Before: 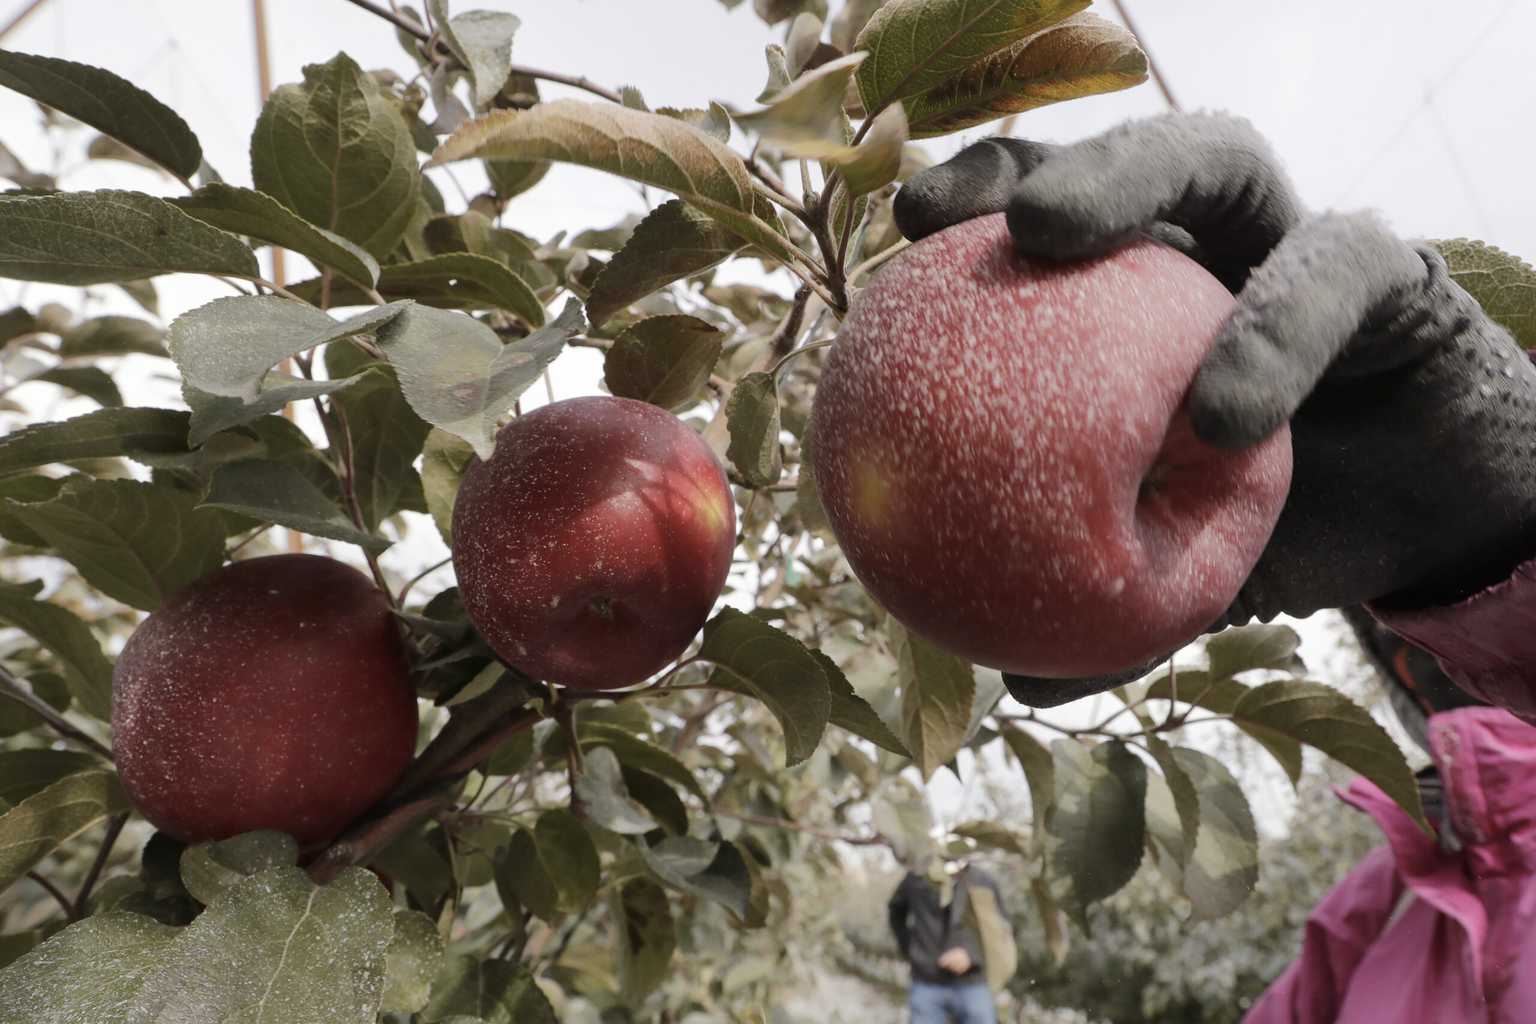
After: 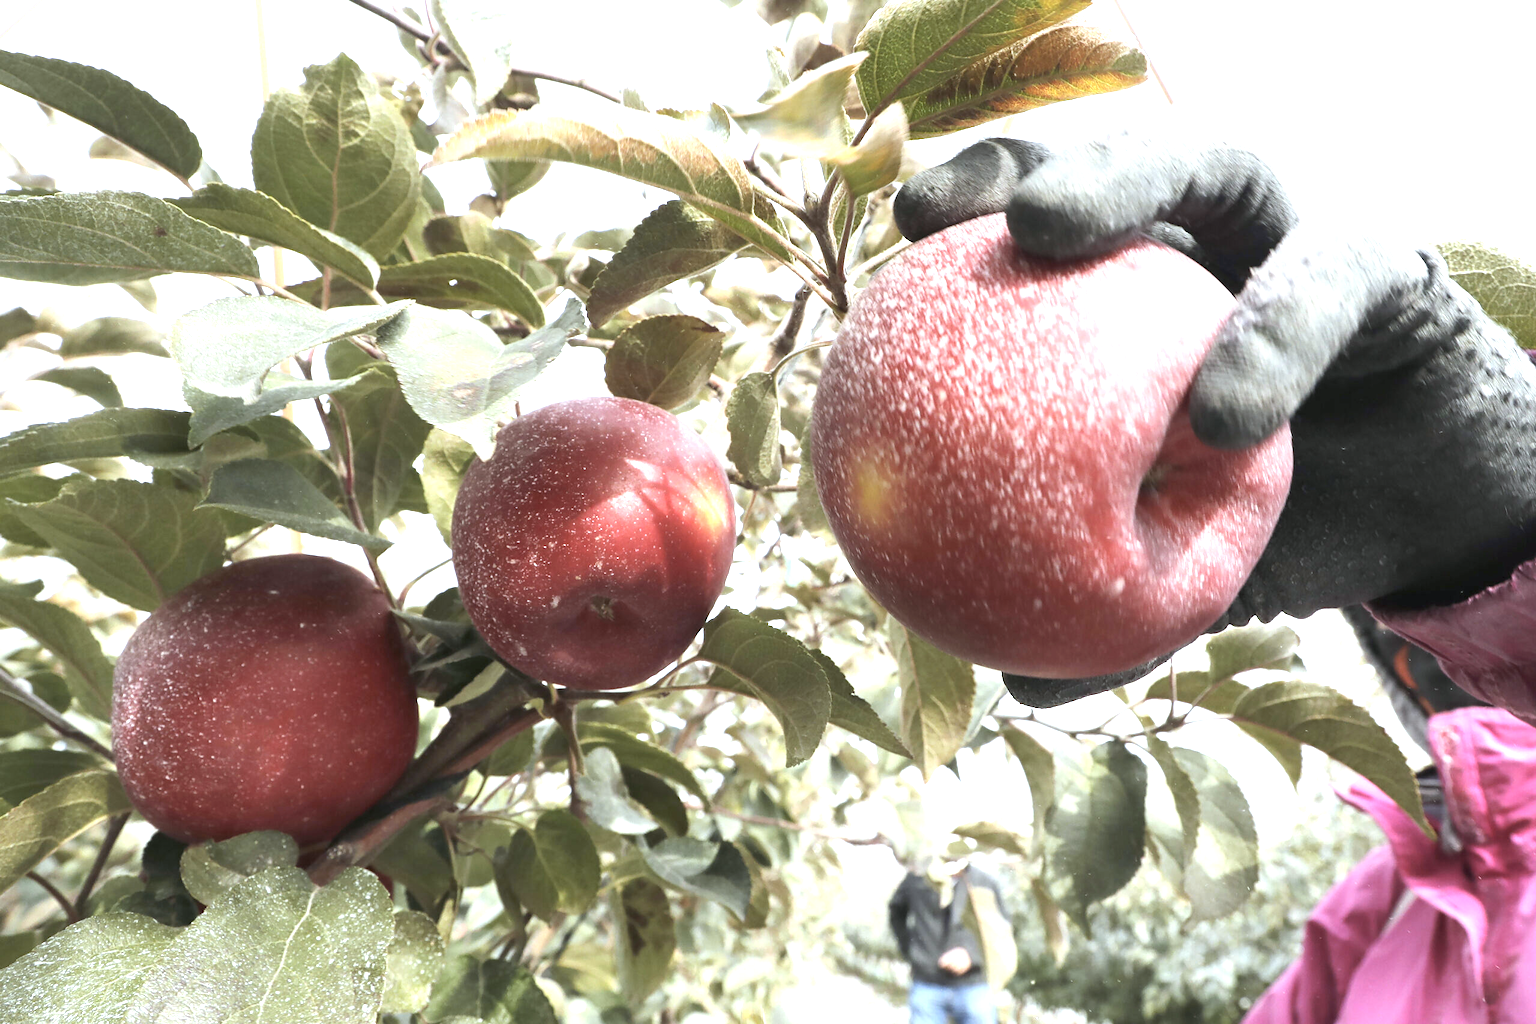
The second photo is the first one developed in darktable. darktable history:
exposure: black level correction 0, exposure 1.754 EV, compensate highlight preservation false
color calibration: illuminant Planckian (black body), adaptation linear Bradford (ICC v4), x 0.361, y 0.366, temperature 4491.77 K
